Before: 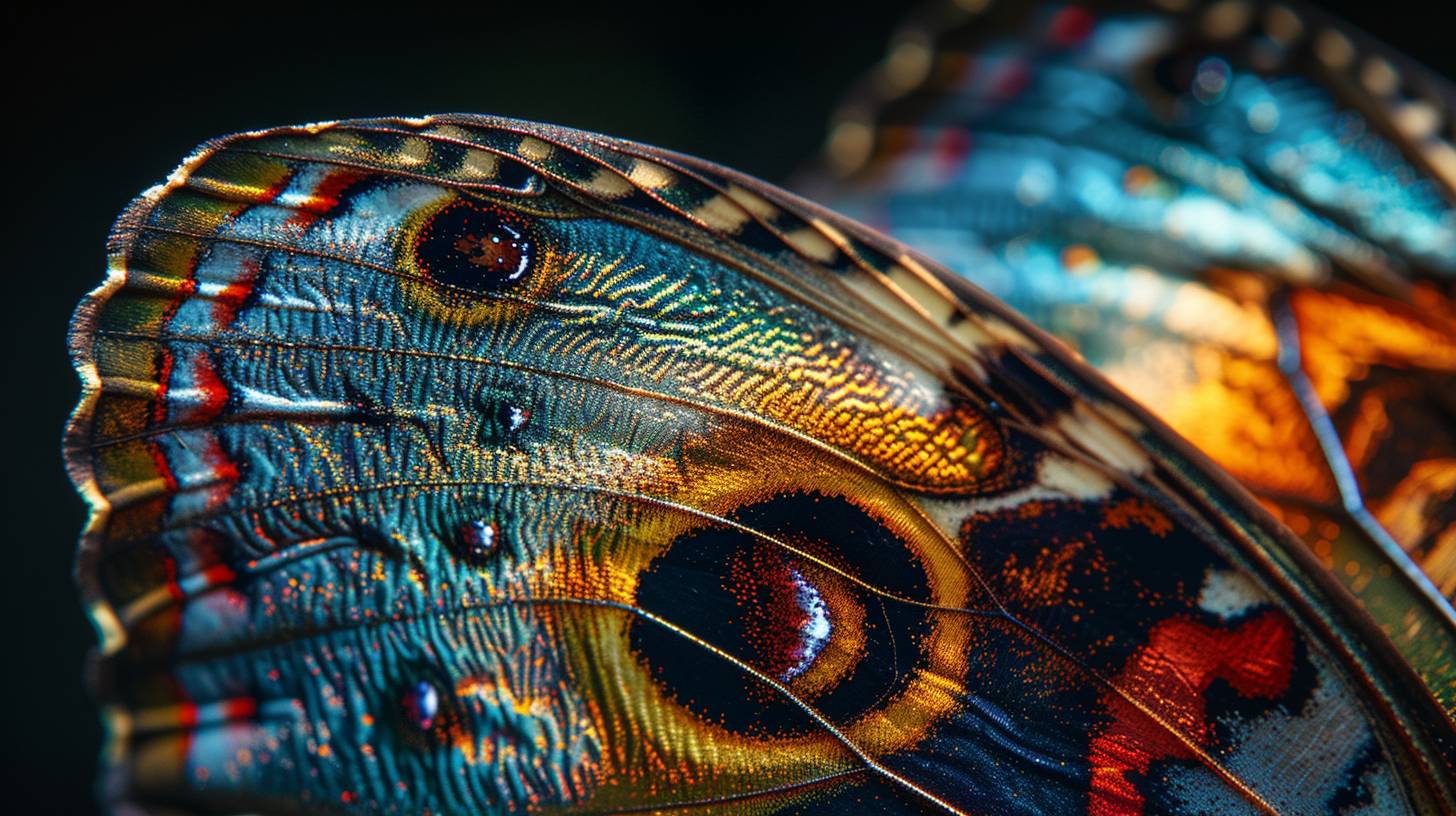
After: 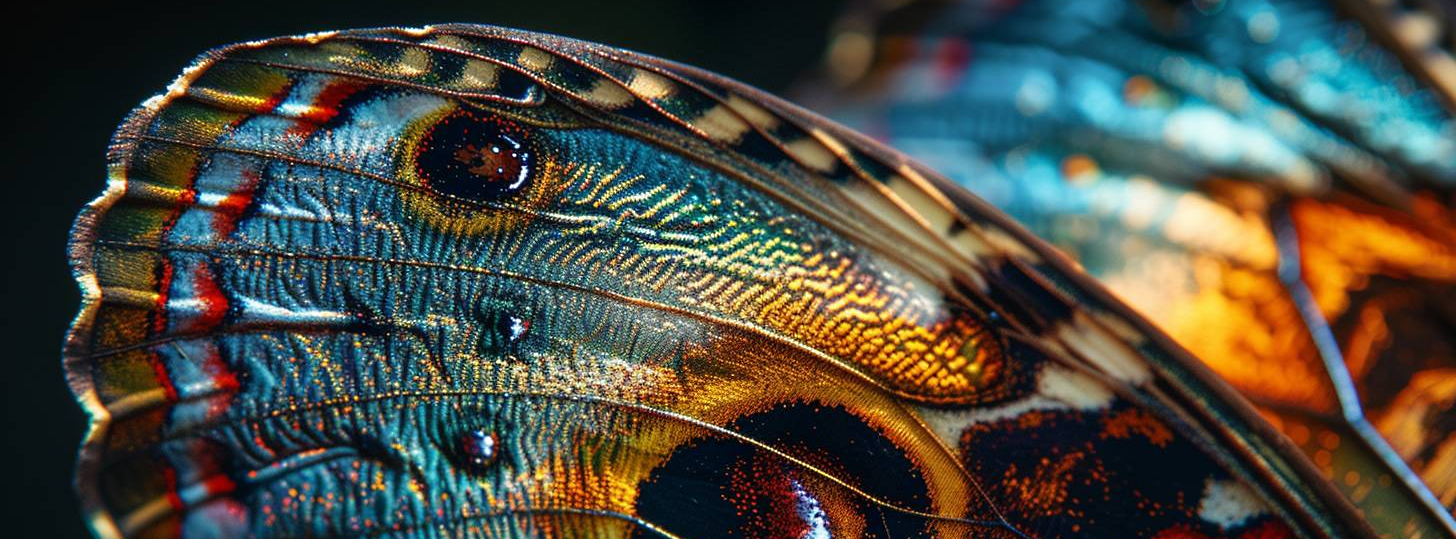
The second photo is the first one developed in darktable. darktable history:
crop: top 11.137%, bottom 22.707%
sharpen: radius 5.308, amount 0.317, threshold 26.275
